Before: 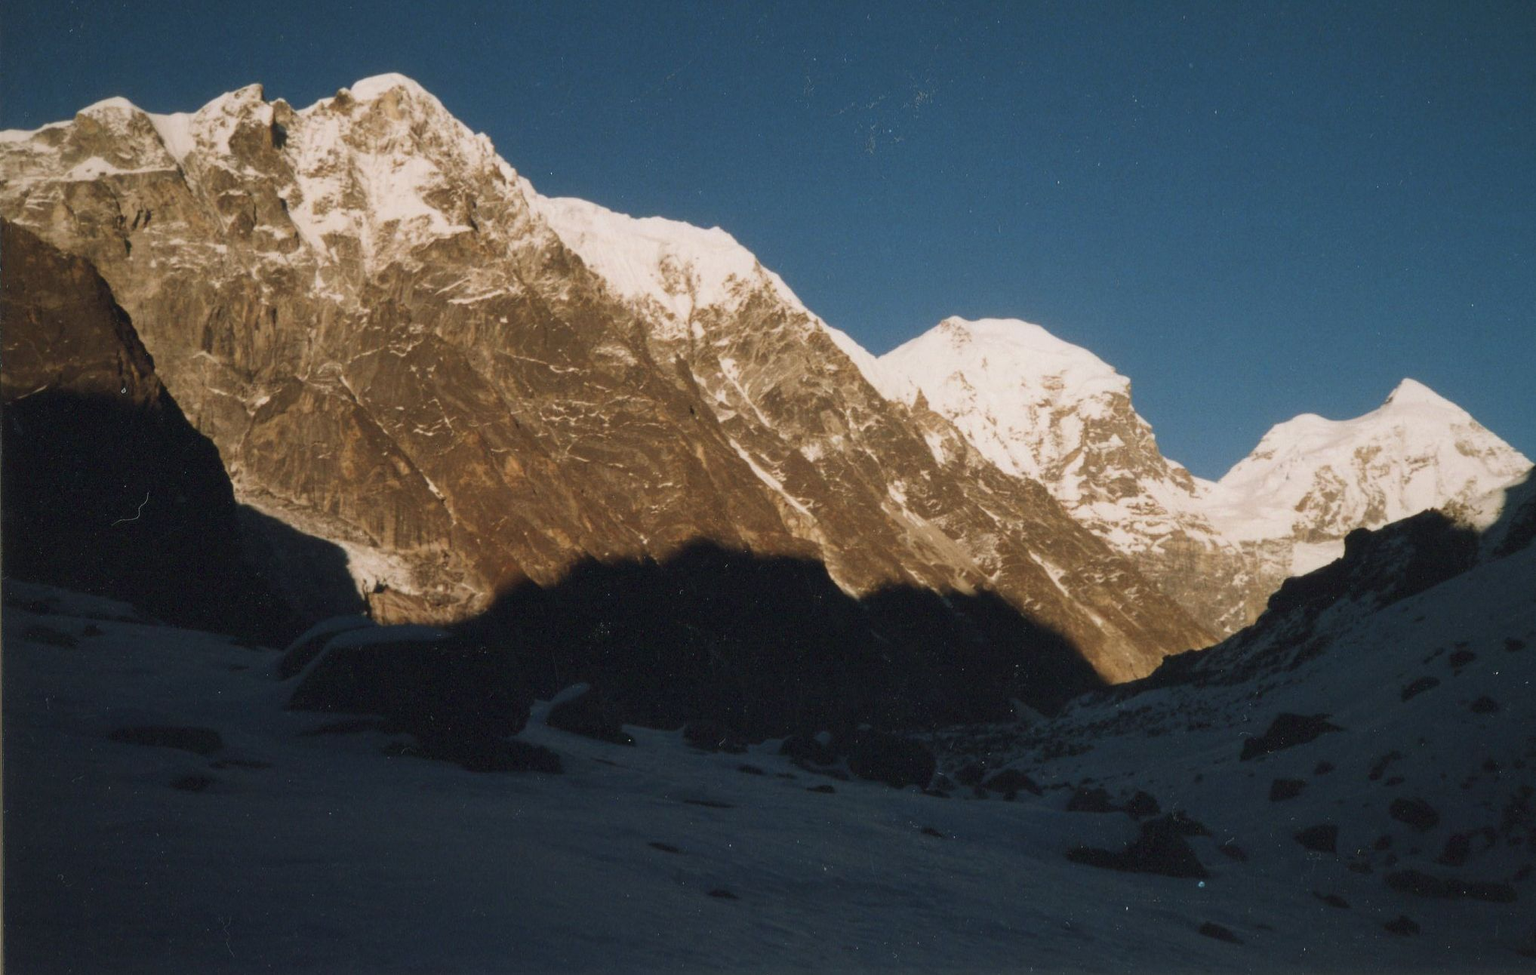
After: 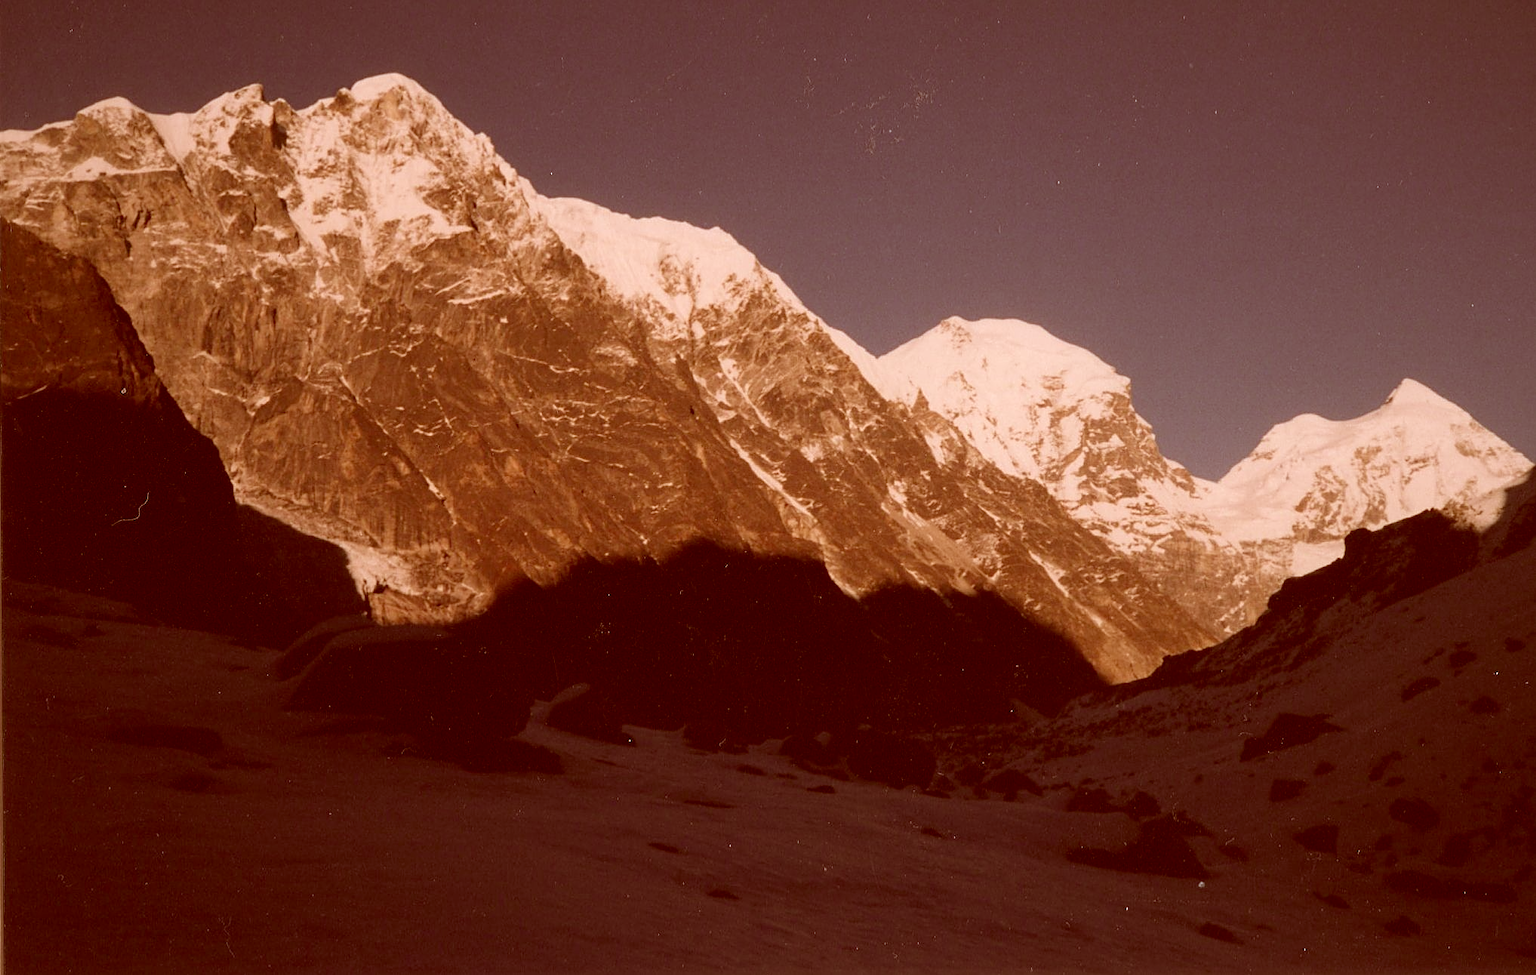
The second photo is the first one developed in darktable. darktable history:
color correction: highlights a* 9.03, highlights b* 8.71, shadows a* 40, shadows b* 40, saturation 0.8
sharpen: amount 0.478
